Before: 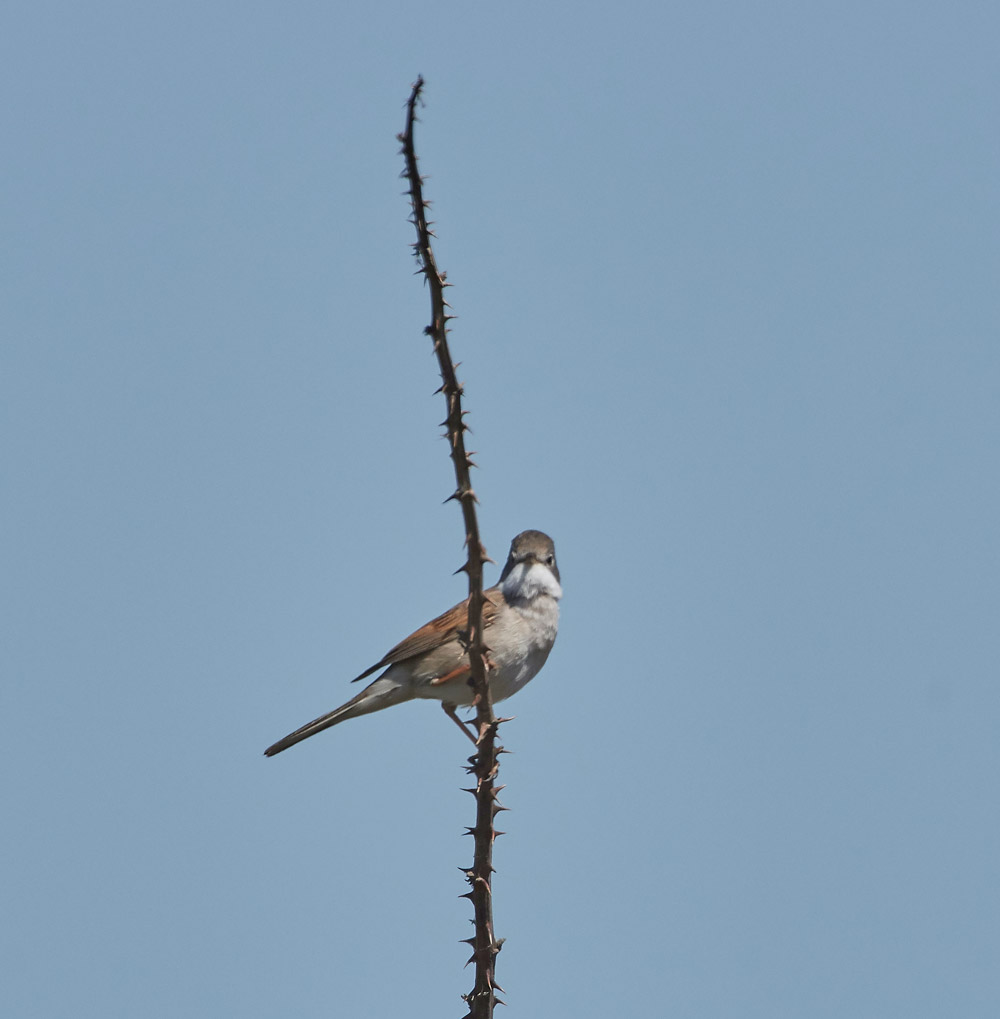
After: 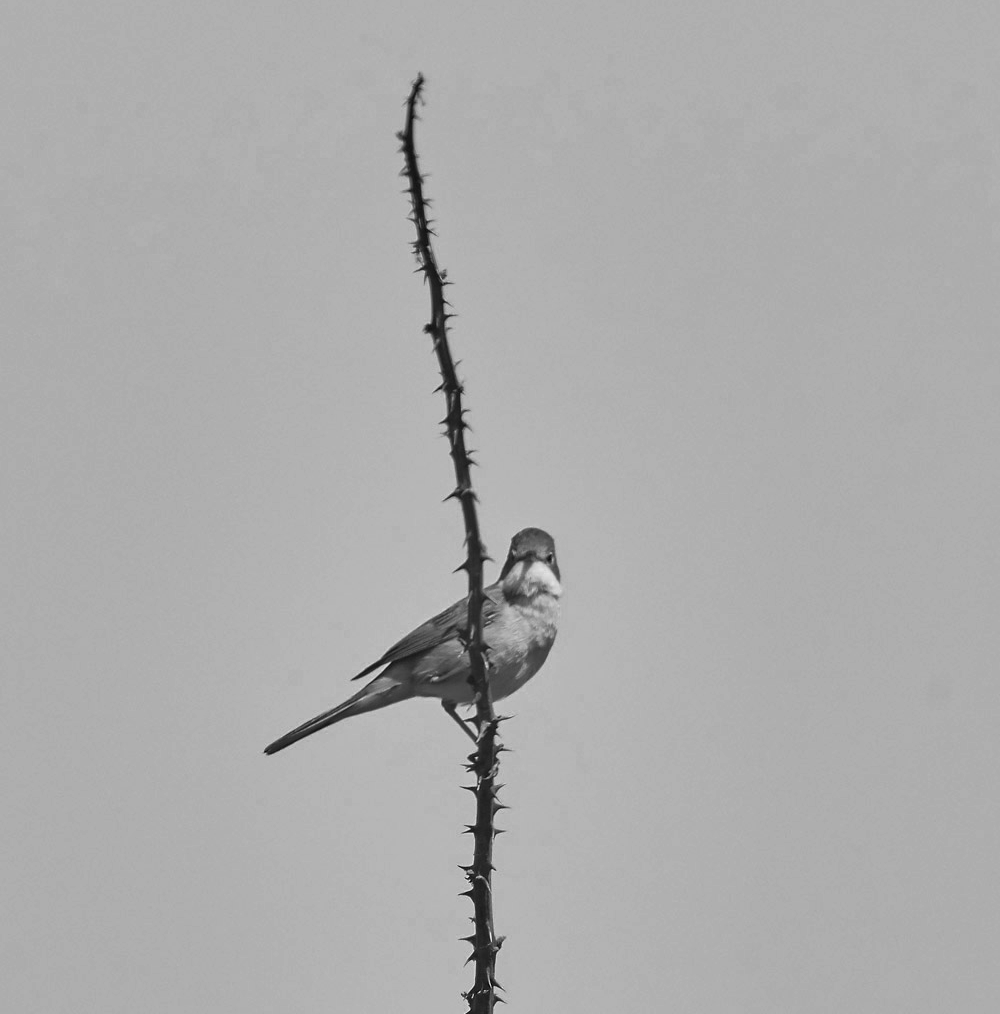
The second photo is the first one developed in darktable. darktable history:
local contrast: mode bilateral grid, contrast 11, coarseness 25, detail 115%, midtone range 0.2
crop: top 0.248%, bottom 0.15%
color zones: curves: ch0 [(0, 0.613) (0.01, 0.613) (0.245, 0.448) (0.498, 0.529) (0.642, 0.665) (0.879, 0.777) (0.99, 0.613)]; ch1 [(0, 0) (0.143, 0) (0.286, 0) (0.429, 0) (0.571, 0) (0.714, 0) (0.857, 0)]
shadows and highlights: radius 266.06, soften with gaussian
